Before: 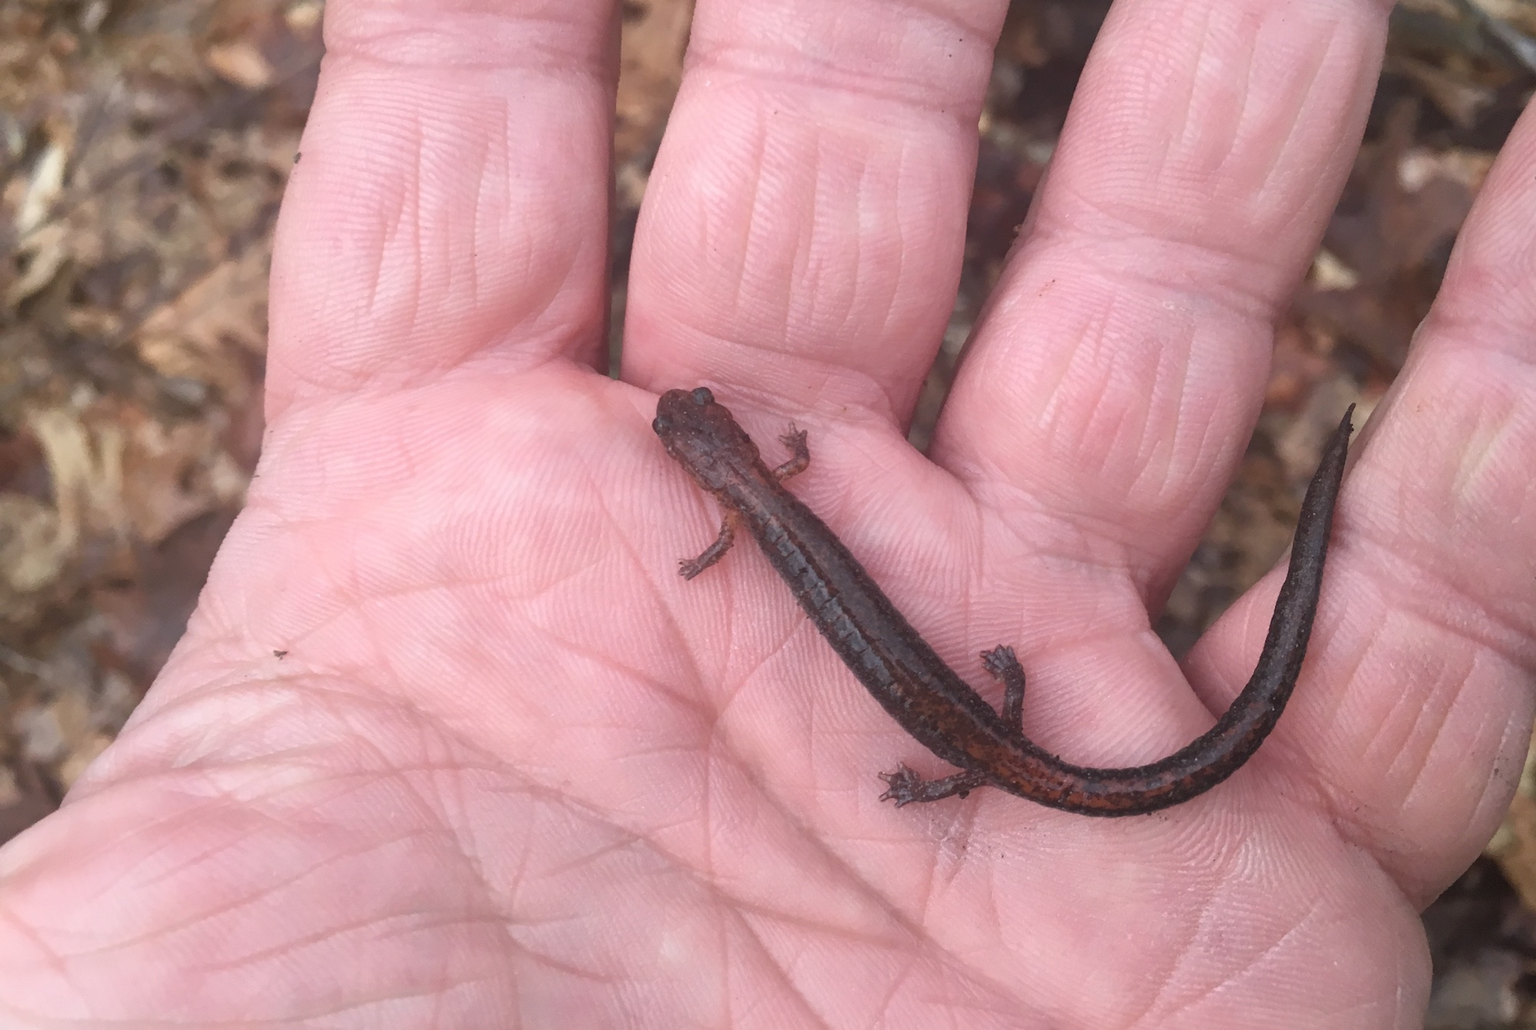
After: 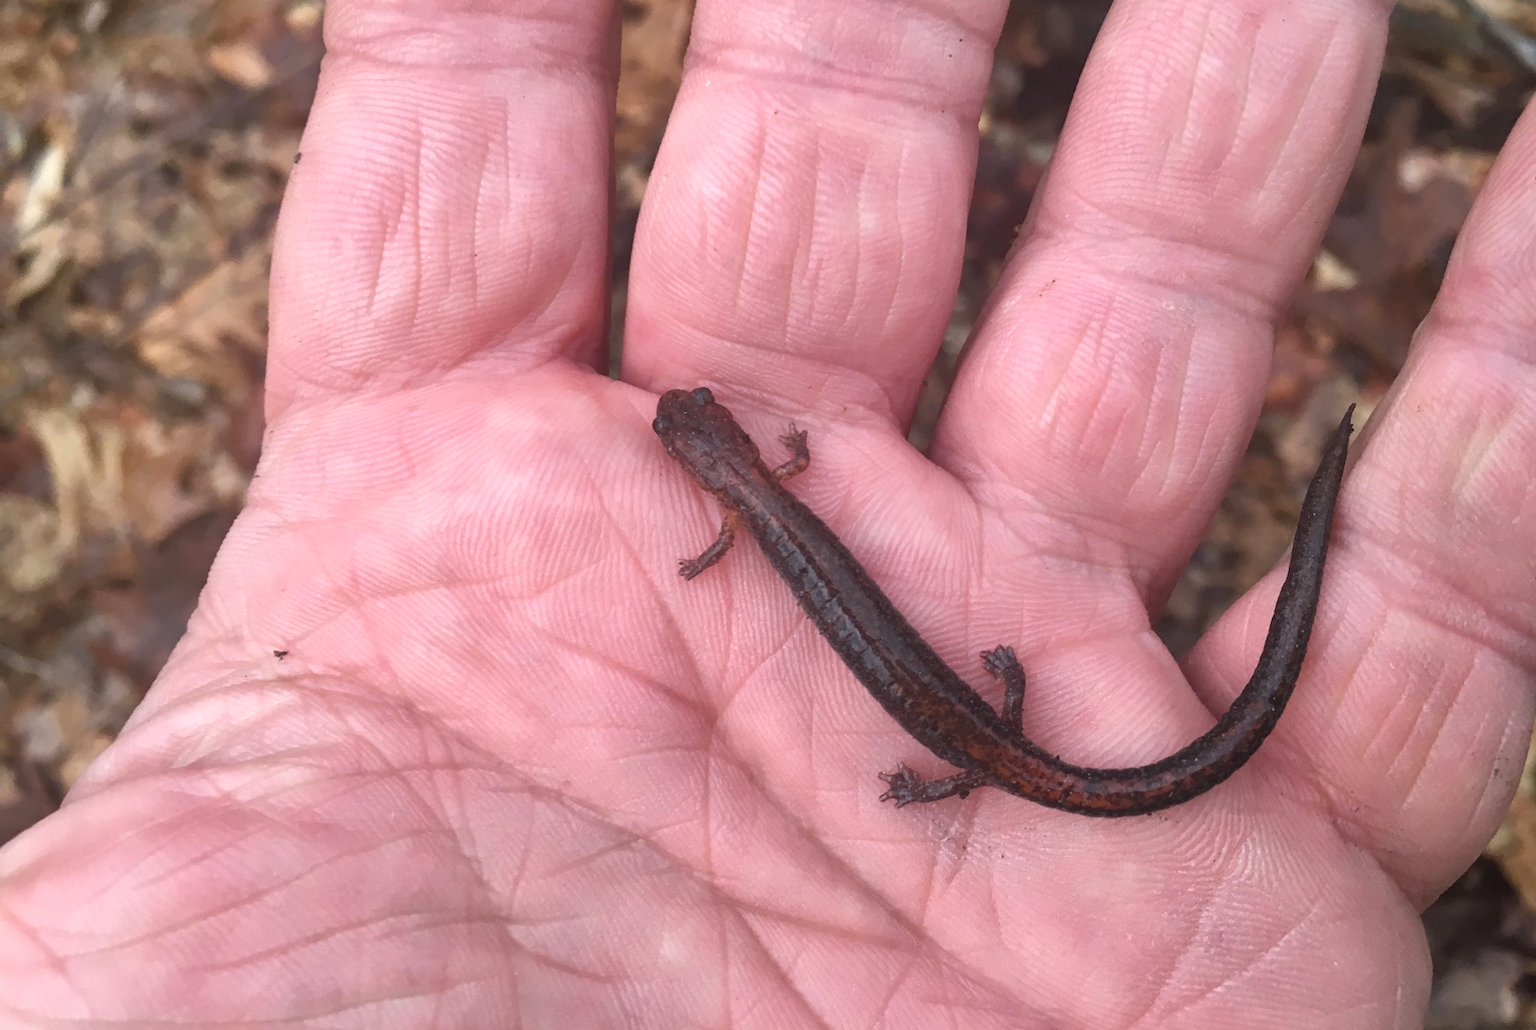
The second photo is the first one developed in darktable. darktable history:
shadows and highlights: low approximation 0.01, soften with gaussian
color balance: contrast 8.5%, output saturation 105%
